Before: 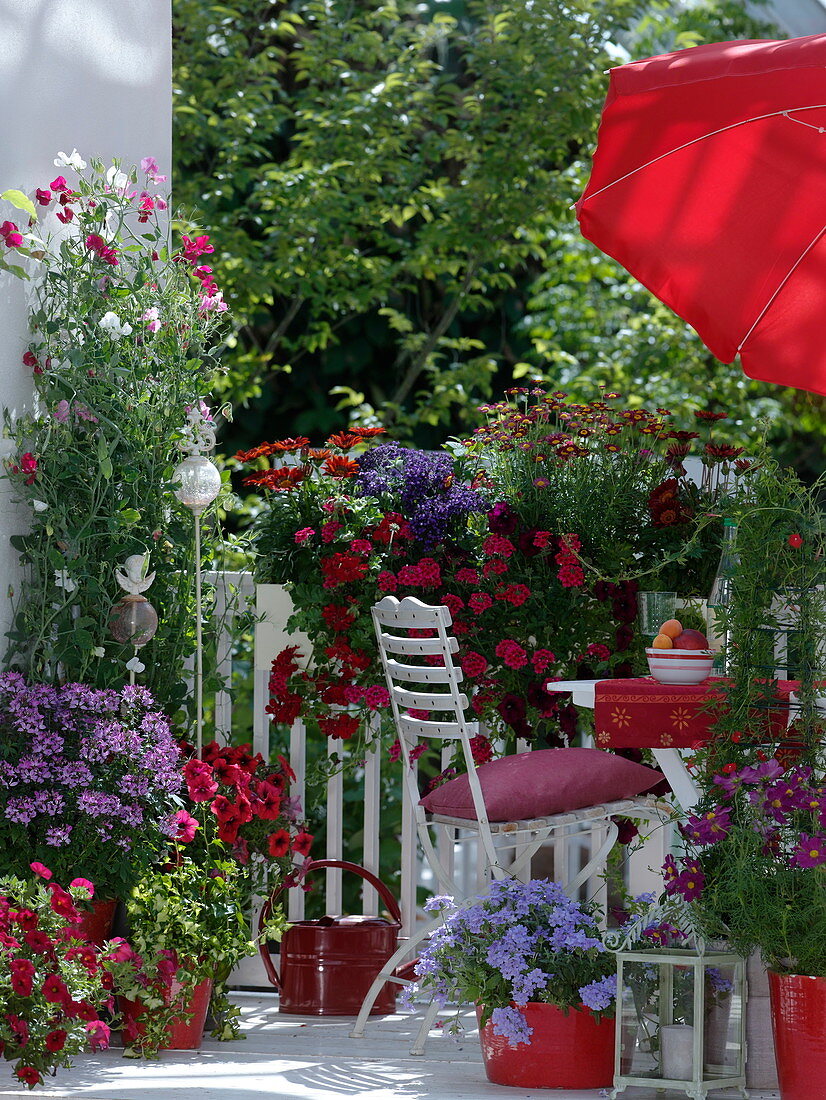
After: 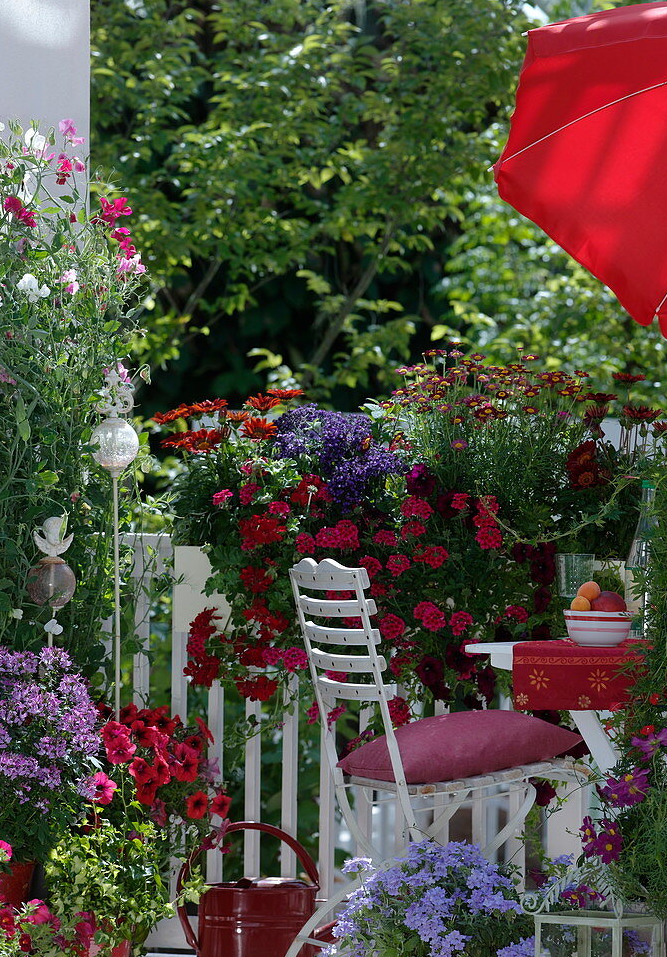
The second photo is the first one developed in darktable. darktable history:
crop: left 9.968%, top 3.544%, right 9.166%, bottom 9.404%
